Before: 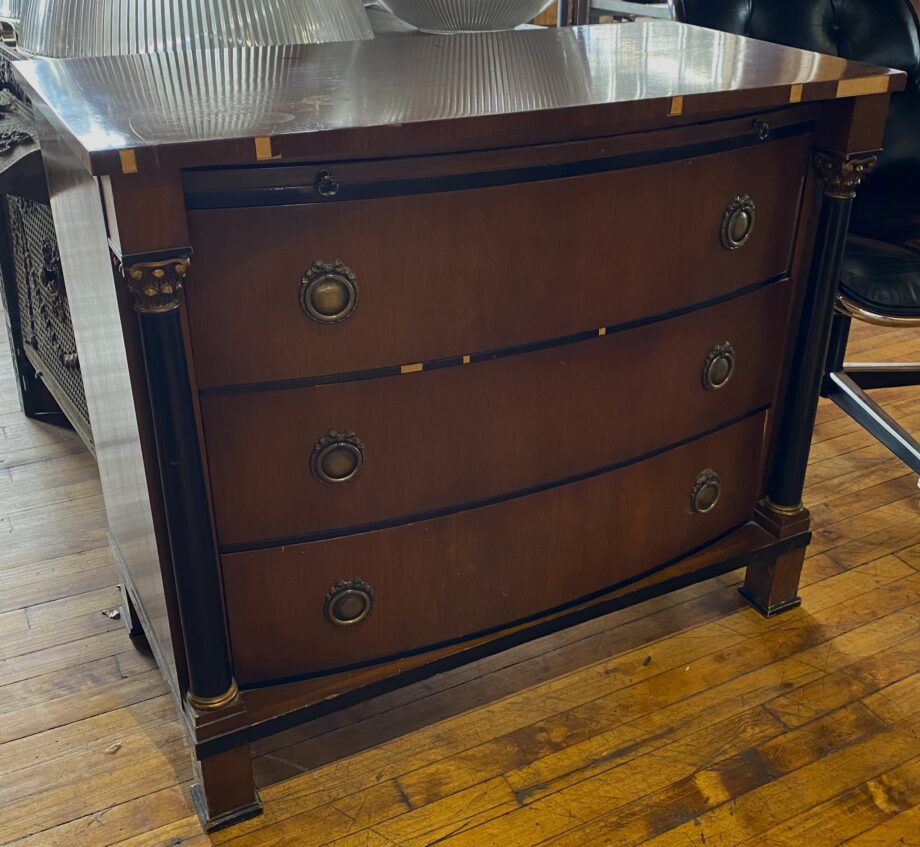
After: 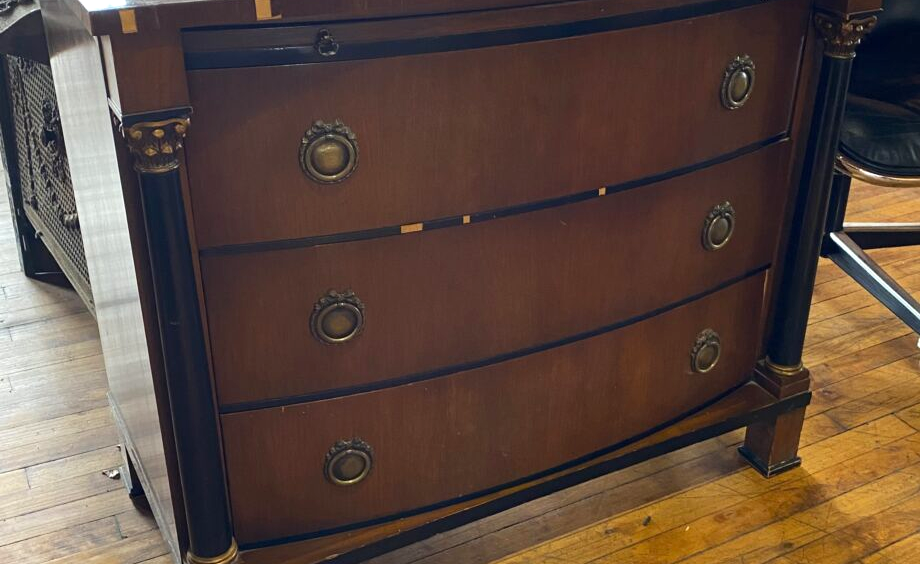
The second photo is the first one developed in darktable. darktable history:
exposure: exposure 0.633 EV, compensate highlight preservation false
crop: top 16.547%, bottom 16.752%
